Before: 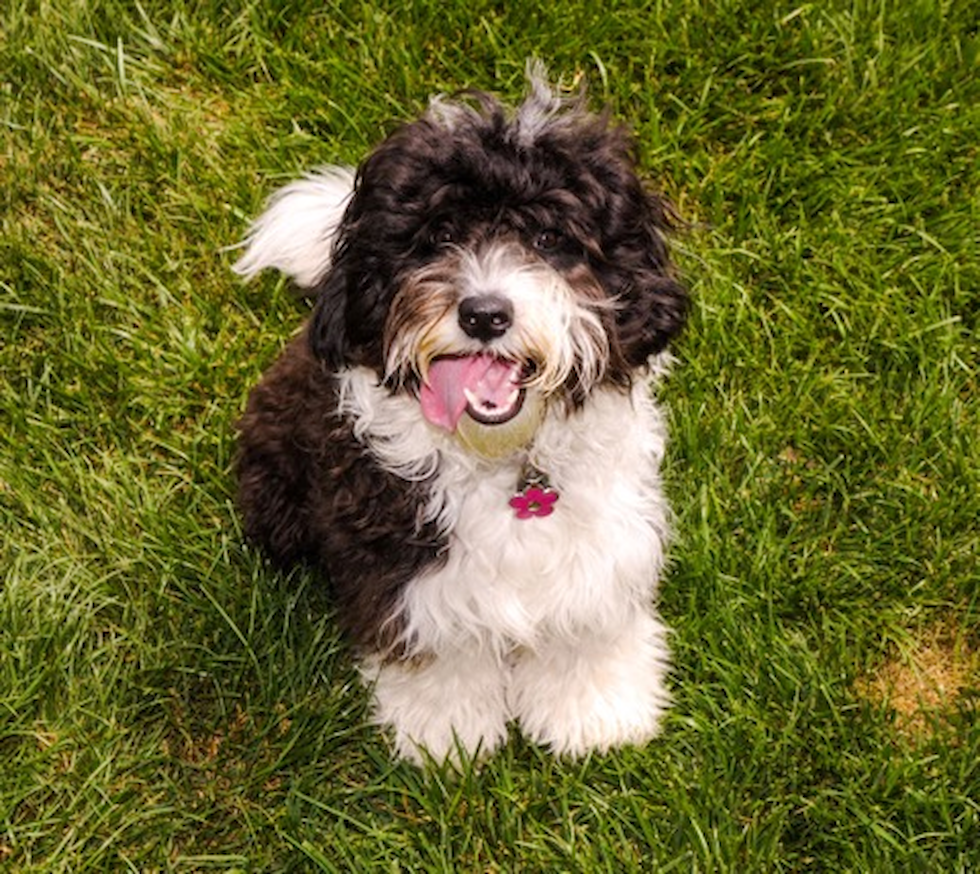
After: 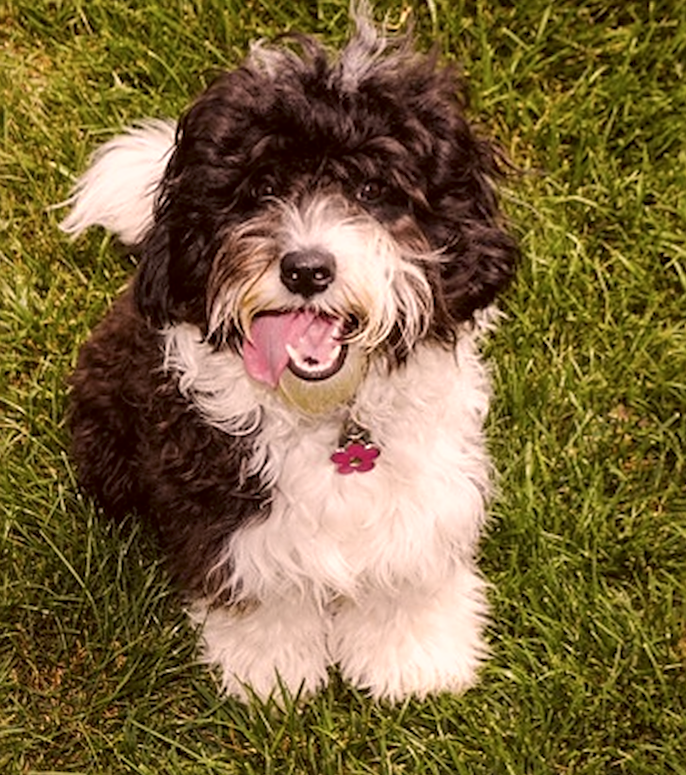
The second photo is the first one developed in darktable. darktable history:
sharpen: on, module defaults
rotate and perspective: rotation 0.062°, lens shift (vertical) 0.115, lens shift (horizontal) -0.133, crop left 0.047, crop right 0.94, crop top 0.061, crop bottom 0.94
color correction: highlights a* 10.21, highlights b* 9.79, shadows a* 8.61, shadows b* 7.88, saturation 0.8
crop and rotate: left 13.15%, top 5.251%, right 12.609%
